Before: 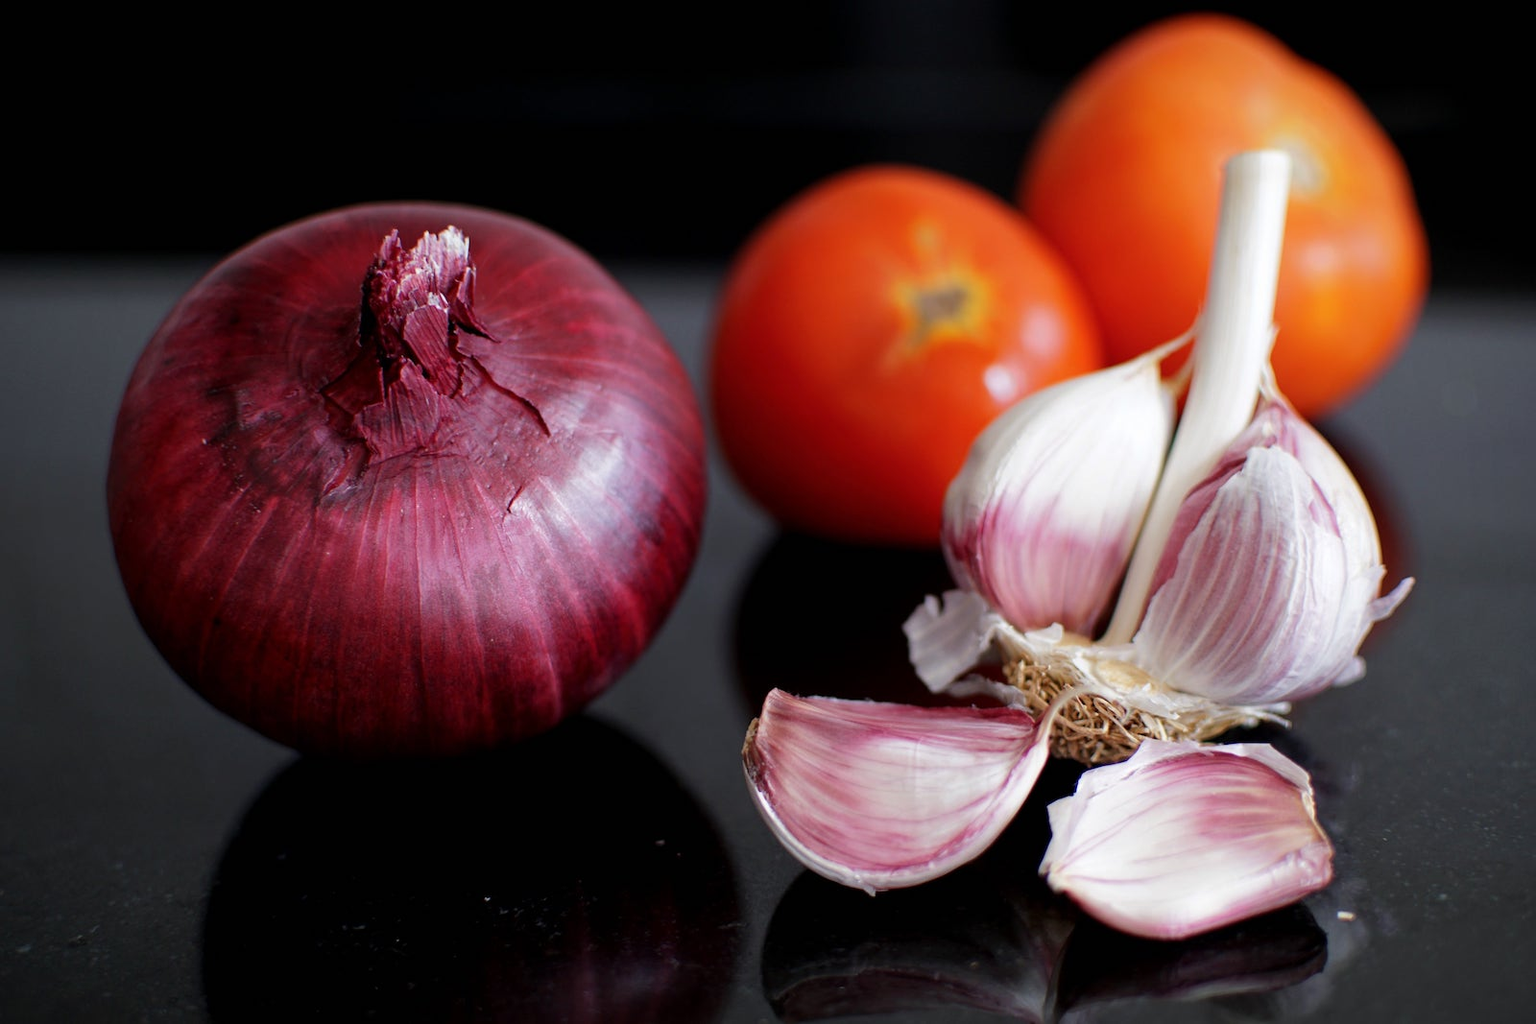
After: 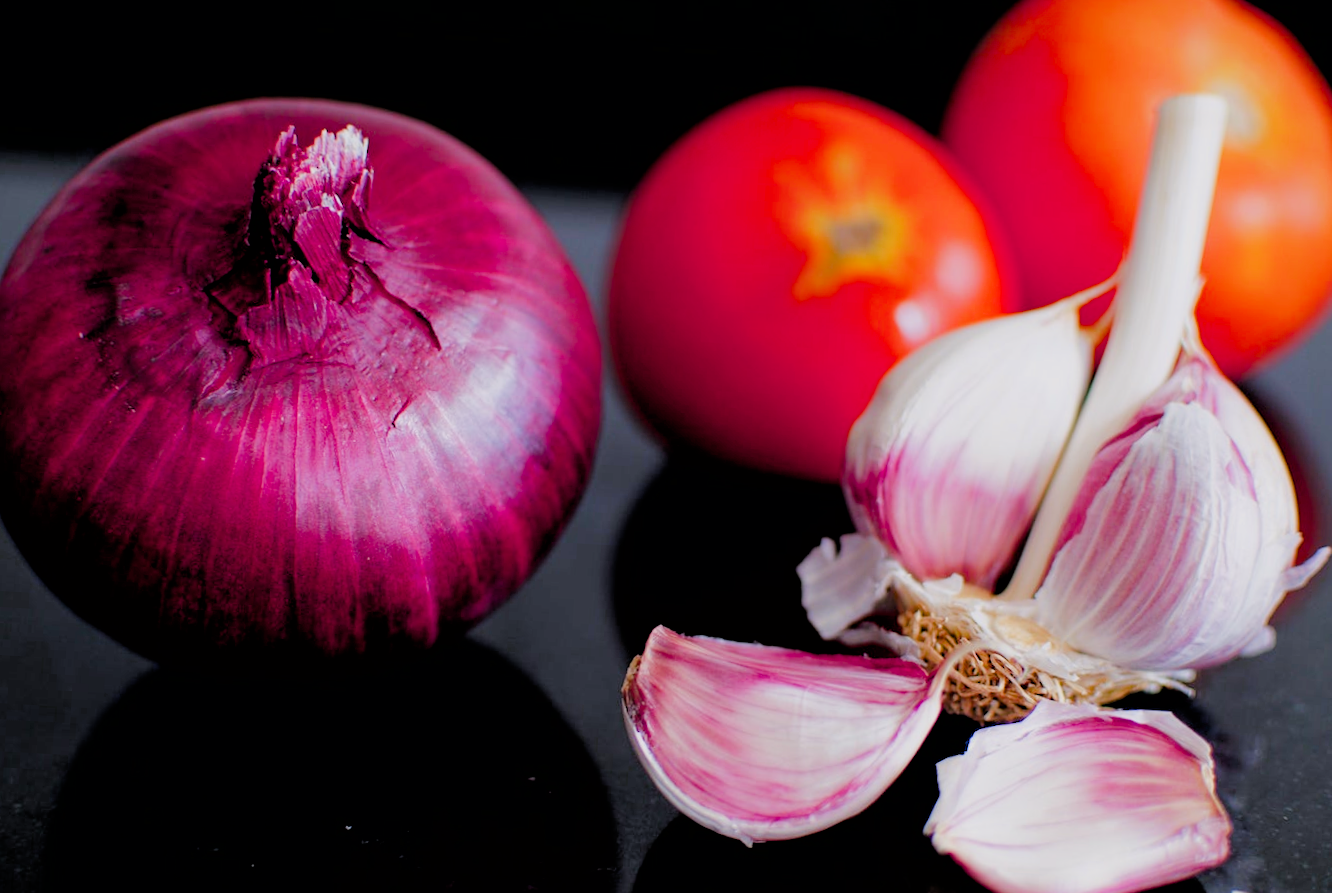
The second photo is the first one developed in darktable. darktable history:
filmic rgb: black relative exposure -3.34 EV, white relative exposure 3.45 EV, hardness 2.36, contrast 1.102, iterations of high-quality reconstruction 0
crop and rotate: angle -3.22°, left 5.137%, top 5.206%, right 4.703%, bottom 4.095%
color balance rgb: power › chroma 0.524%, power › hue 262.57°, highlights gain › chroma 0.226%, highlights gain › hue 331.66°, perceptual saturation grading › global saturation 23.955%, perceptual saturation grading › highlights -24.043%, perceptual saturation grading › mid-tones 24.513%, perceptual saturation grading › shadows 39.435%, hue shift -4.56°, perceptual brilliance grading › global brilliance 12.793%, contrast -21.449%
